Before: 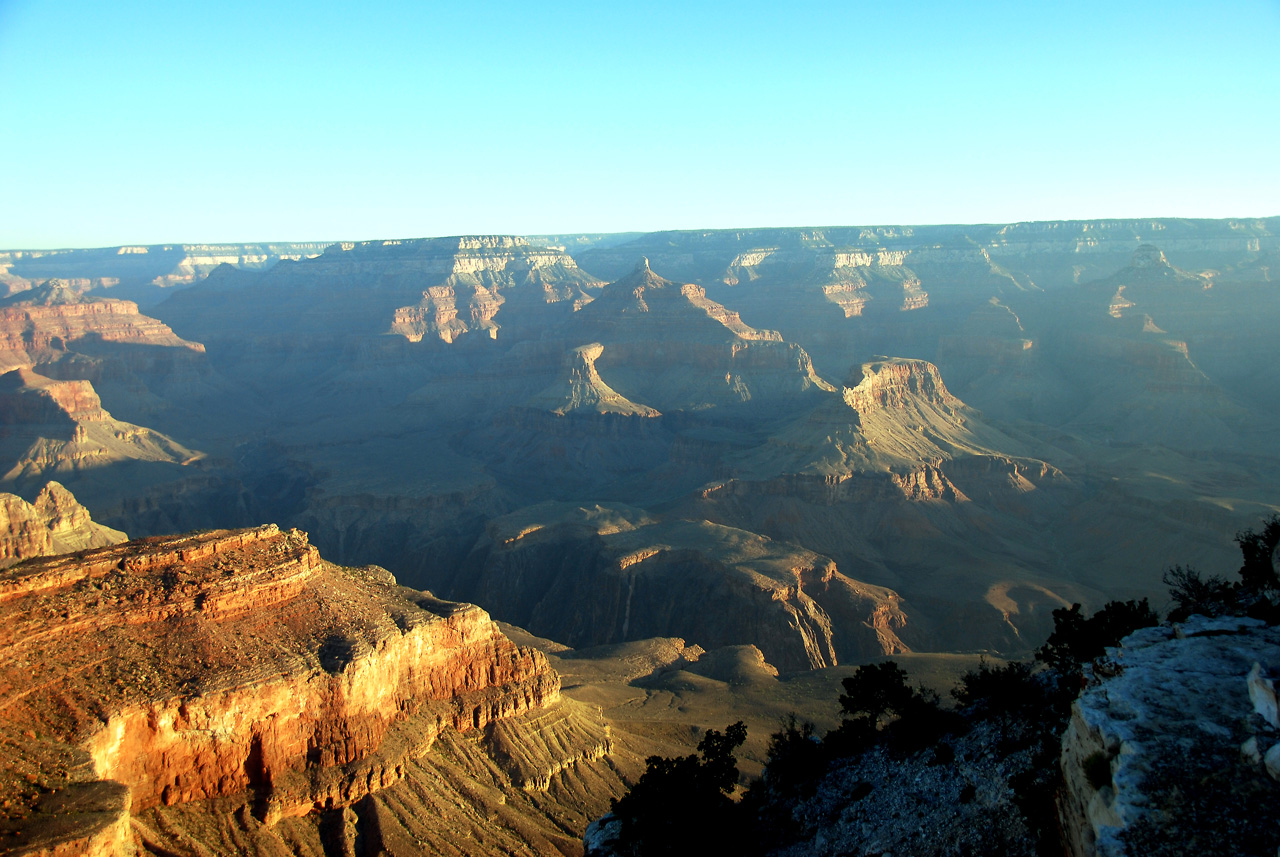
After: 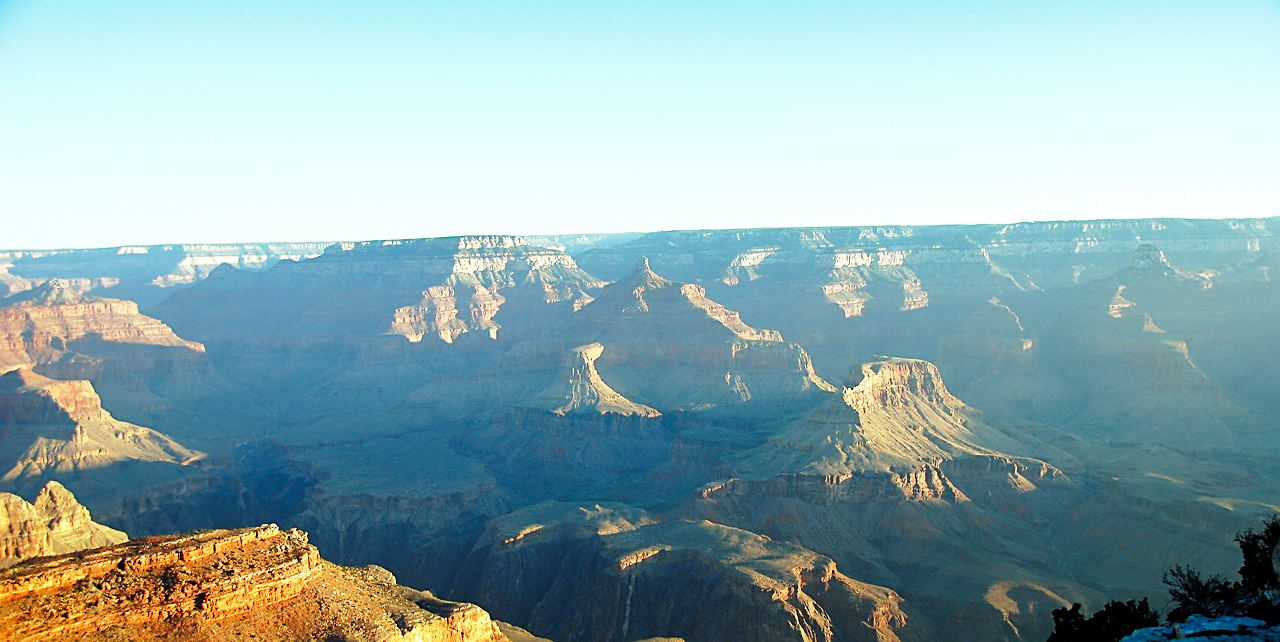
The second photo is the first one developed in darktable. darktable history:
crop: bottom 24.99%
base curve: curves: ch0 [(0, 0) (0.028, 0.03) (0.121, 0.232) (0.46, 0.748) (0.859, 0.968) (1, 1)], preserve colors none
shadows and highlights: on, module defaults
sharpen: on, module defaults
